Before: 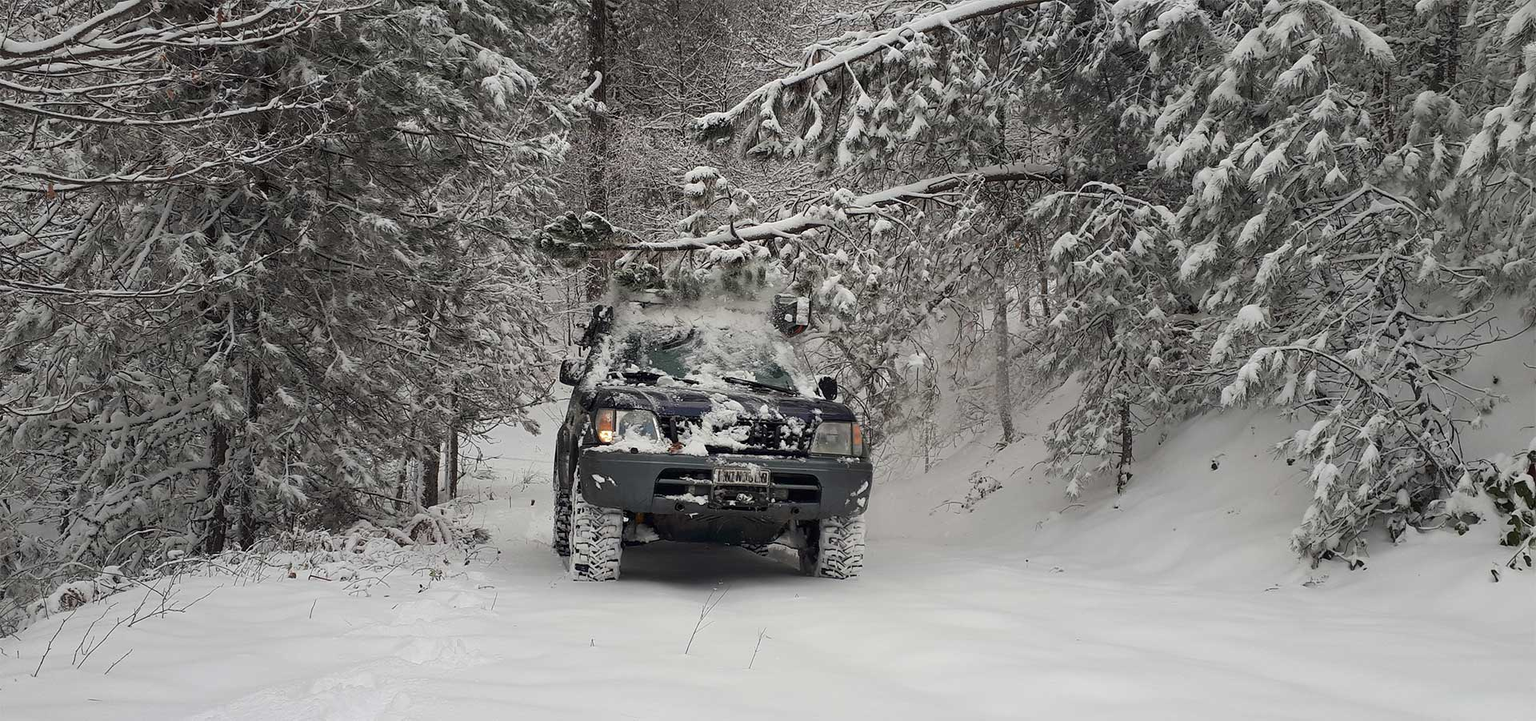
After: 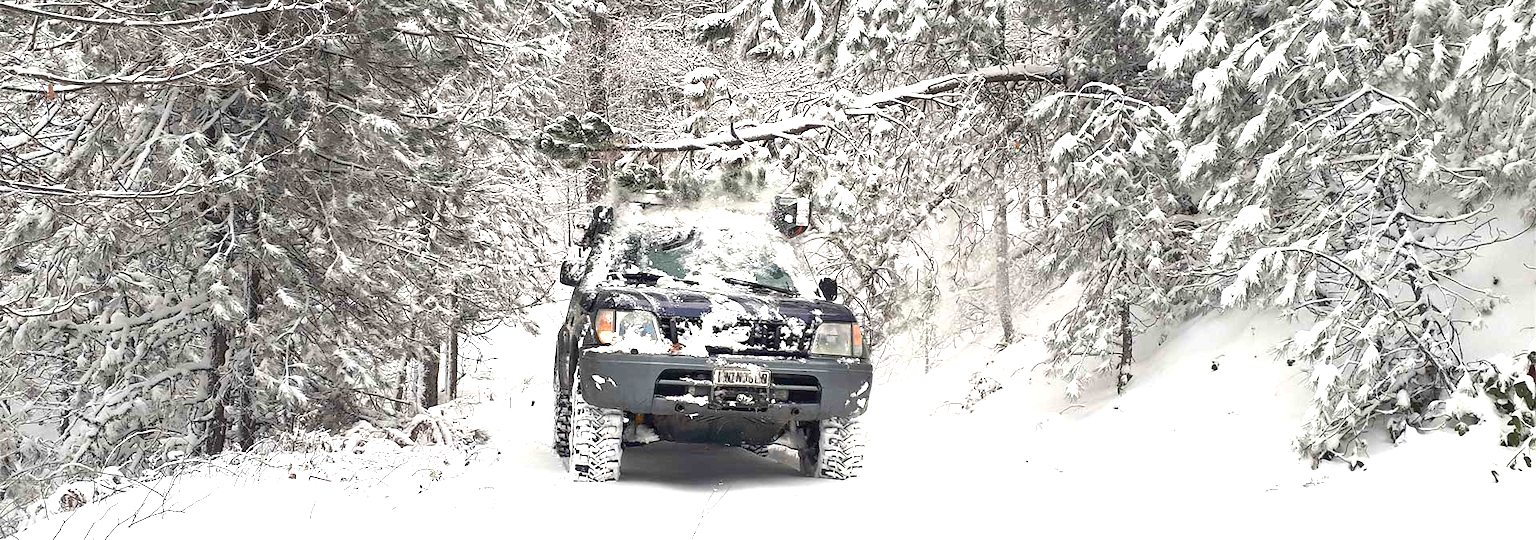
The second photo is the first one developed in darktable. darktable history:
crop: top 13.819%, bottom 11.169%
exposure: black level correction 0, exposure 1.675 EV, compensate exposure bias true, compensate highlight preservation false
color zones: curves: ch1 [(0, 0.513) (0.143, 0.524) (0.286, 0.511) (0.429, 0.506) (0.571, 0.503) (0.714, 0.503) (0.857, 0.508) (1, 0.513)]
